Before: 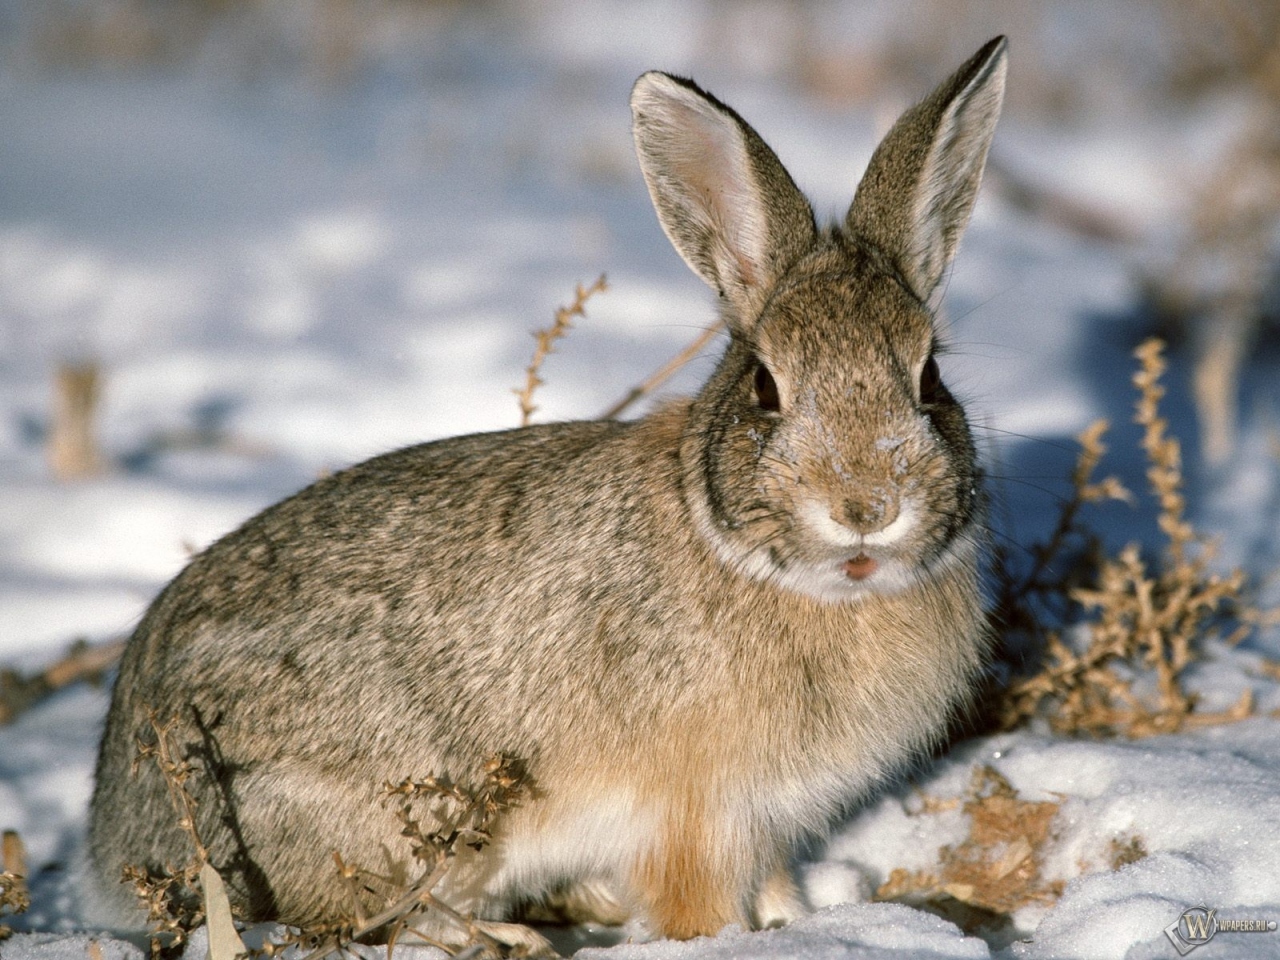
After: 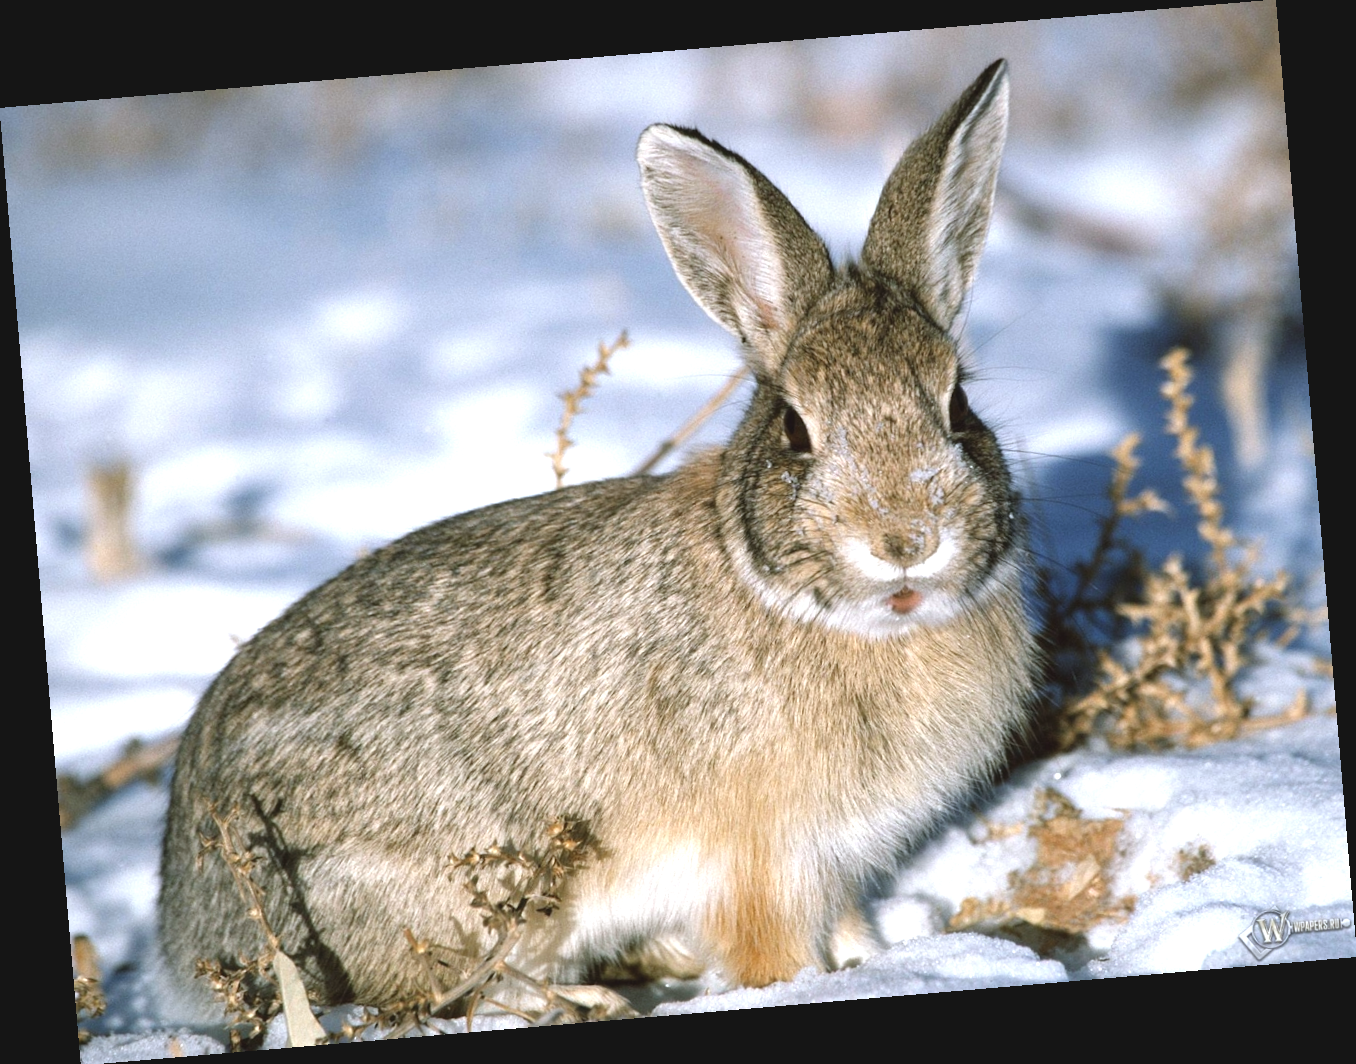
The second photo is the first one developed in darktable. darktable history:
exposure: black level correction -0.005, exposure 0.622 EV, compensate highlight preservation false
rotate and perspective: rotation -4.86°, automatic cropping off
white balance: red 0.954, blue 1.079
